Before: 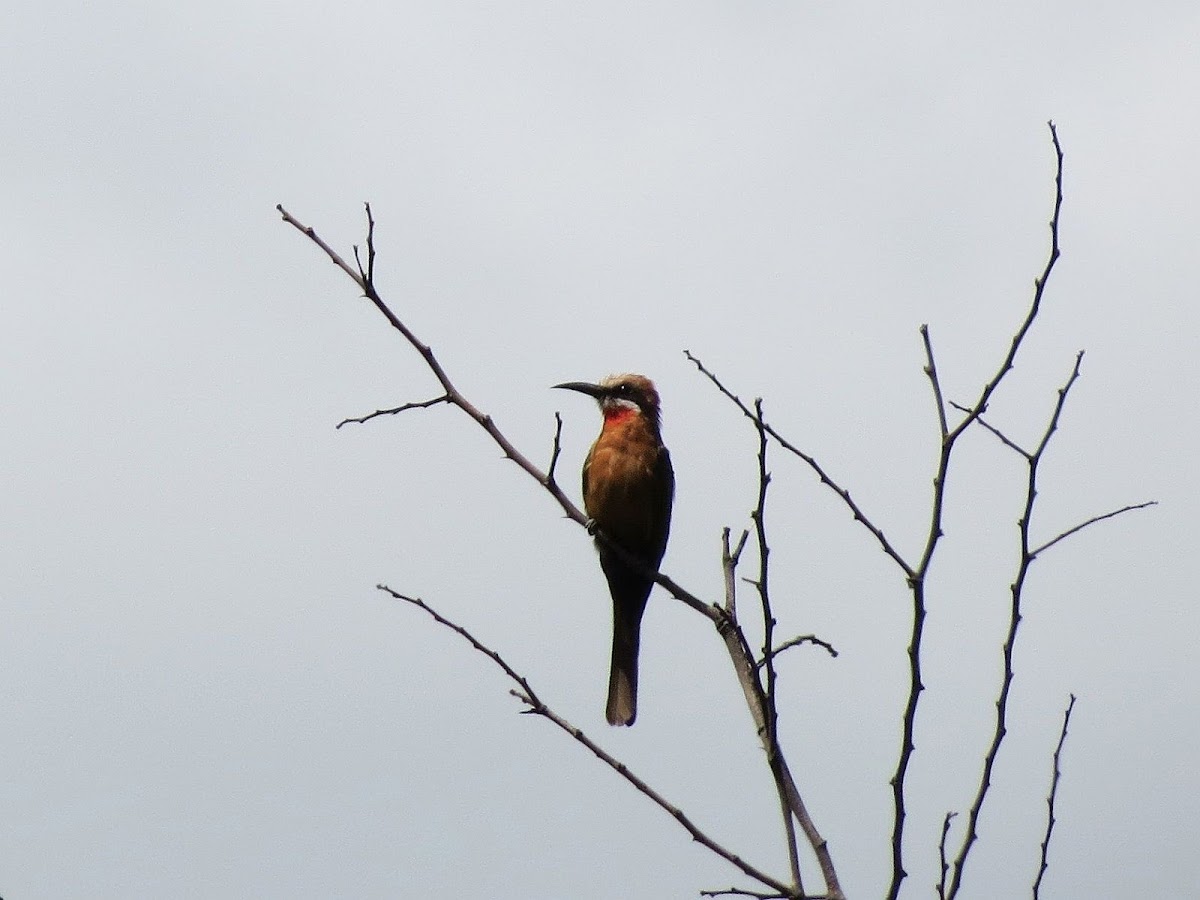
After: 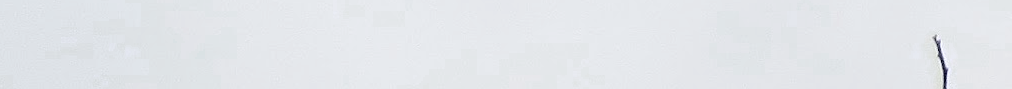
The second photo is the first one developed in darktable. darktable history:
crop and rotate: left 9.644%, top 9.491%, right 6.021%, bottom 80.509%
shadows and highlights: radius 93.07, shadows -14.46, white point adjustment 0.23, highlights 31.48, compress 48.23%, highlights color adjustment 52.79%, soften with gaussian
color zones: curves: ch0 [(0, 0.466) (0.128, 0.466) (0.25, 0.5) (0.375, 0.456) (0.5, 0.5) (0.625, 0.5) (0.737, 0.652) (0.875, 0.5)]; ch1 [(0, 0.603) (0.125, 0.618) (0.261, 0.348) (0.372, 0.353) (0.497, 0.363) (0.611, 0.45) (0.731, 0.427) (0.875, 0.518) (0.998, 0.652)]; ch2 [(0, 0.559) (0.125, 0.451) (0.253, 0.564) (0.37, 0.578) (0.5, 0.466) (0.625, 0.471) (0.731, 0.471) (0.88, 0.485)]
